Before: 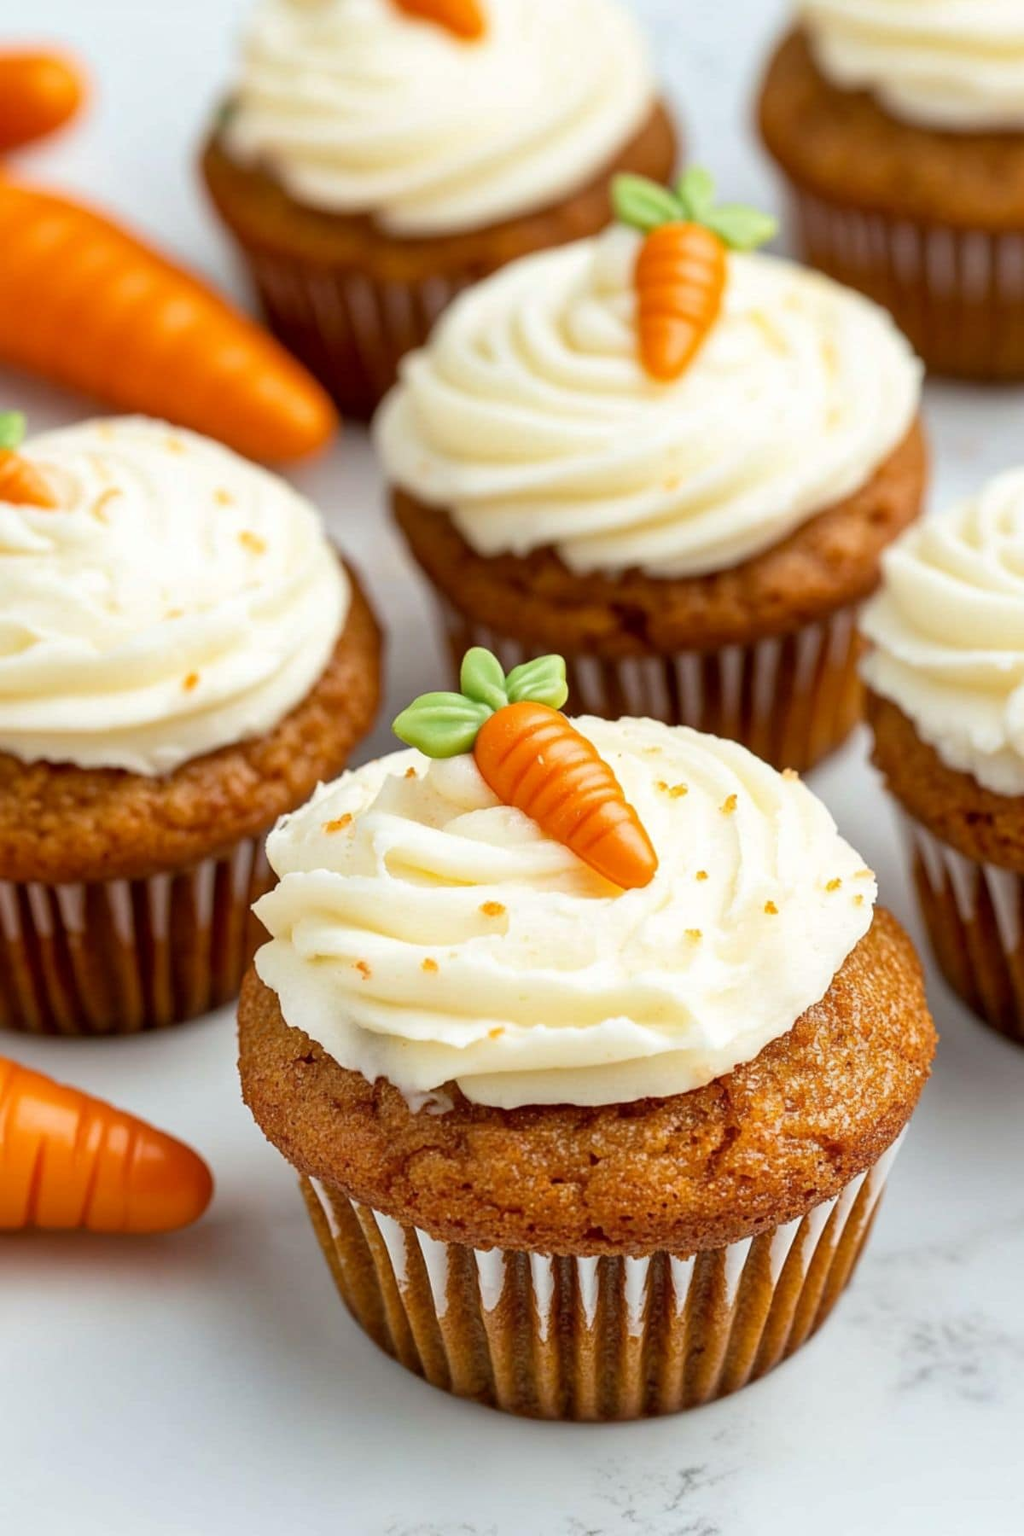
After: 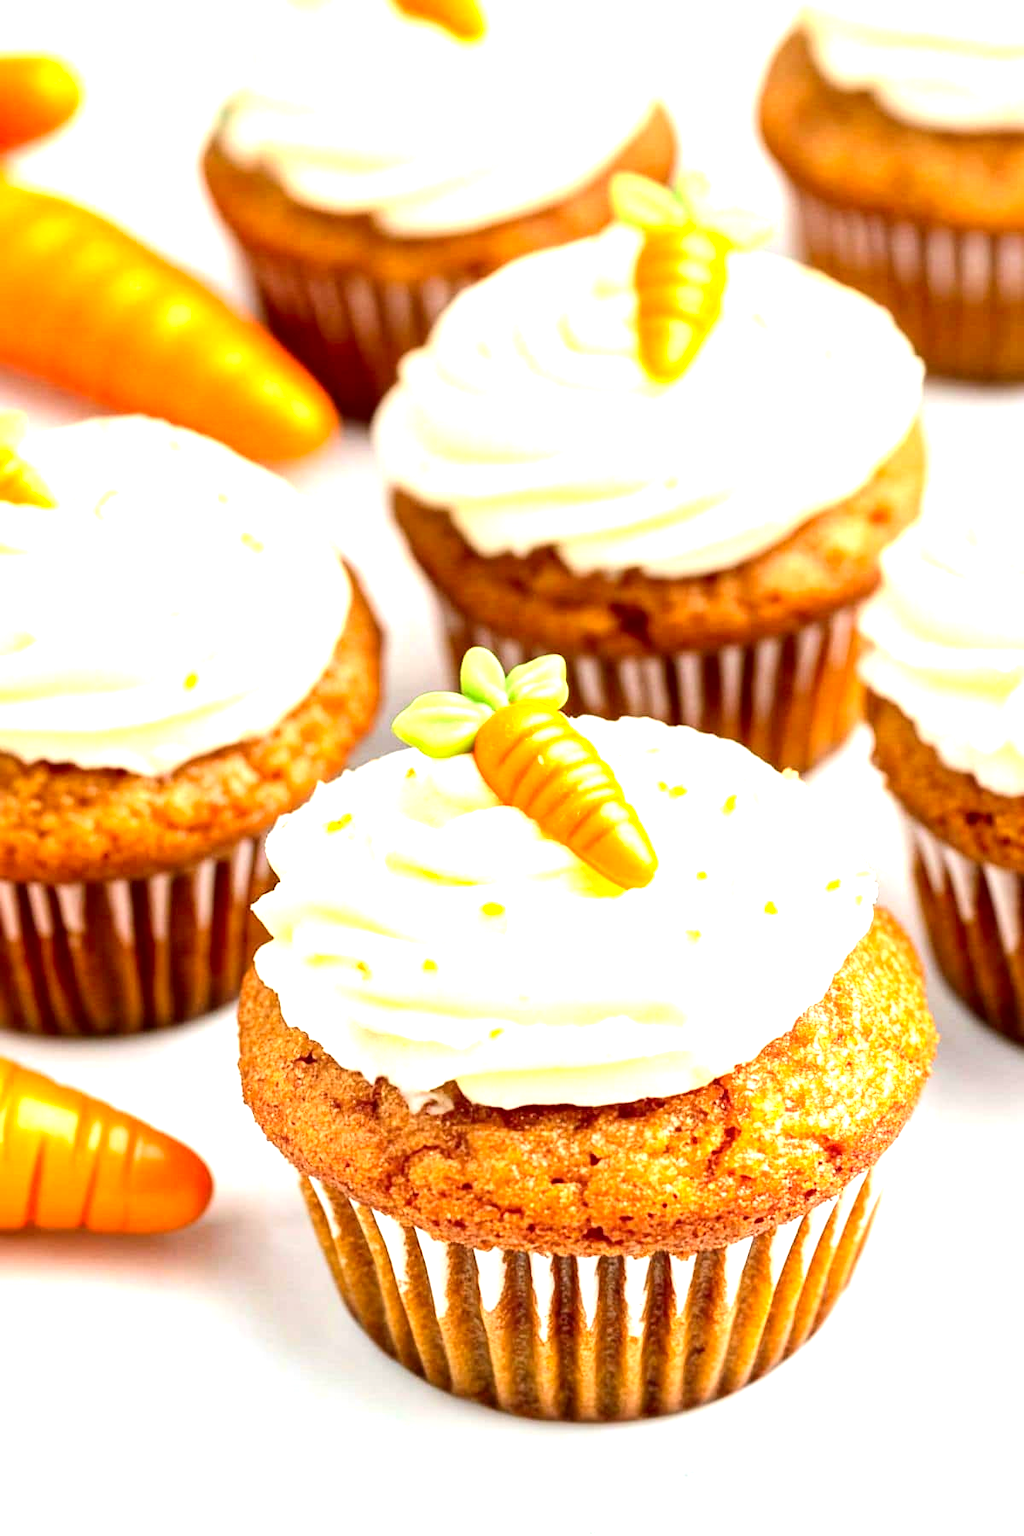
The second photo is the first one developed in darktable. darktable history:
exposure: black level correction 0, exposure 1.75 EV, compensate highlight preservation false
contrast brightness saturation: contrast 0.154, brightness -0.012, saturation 0.102
